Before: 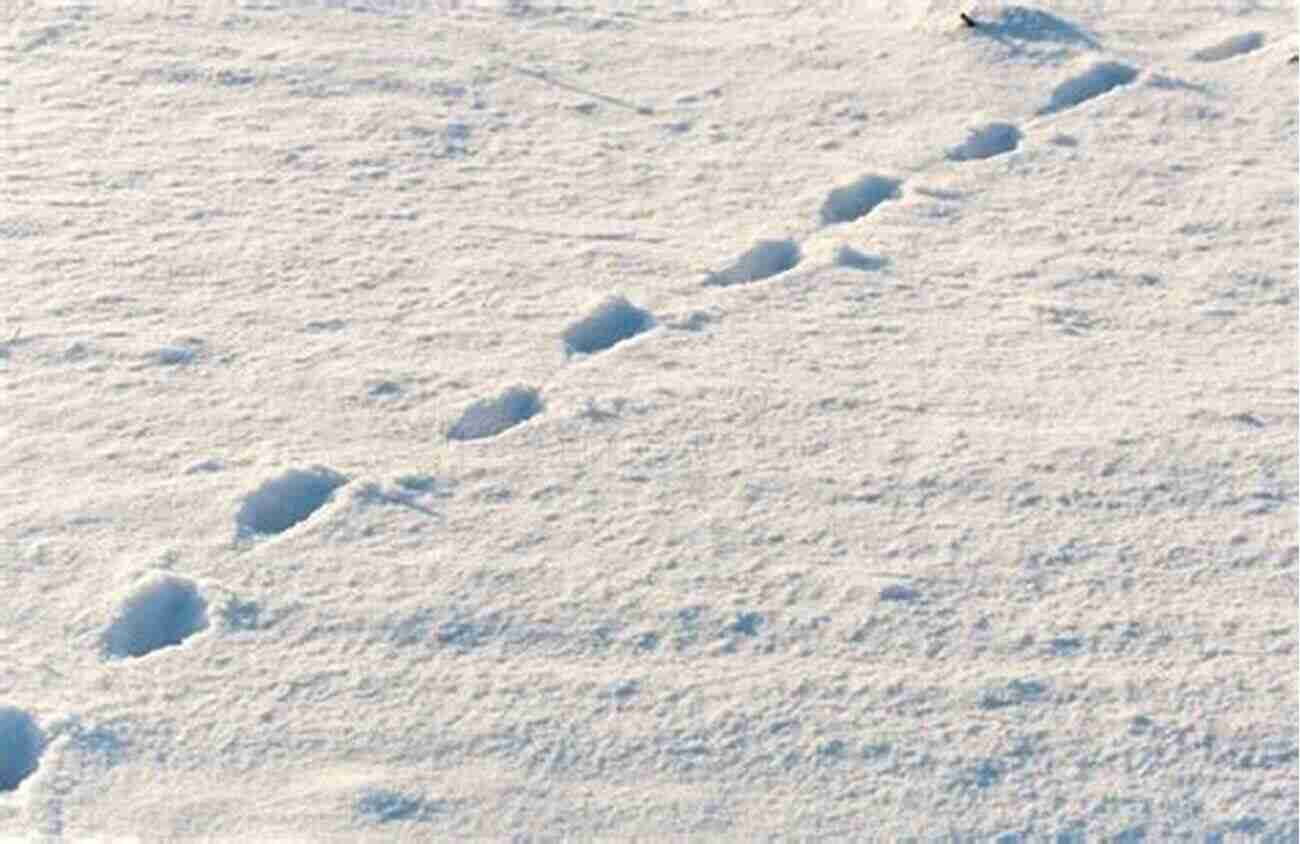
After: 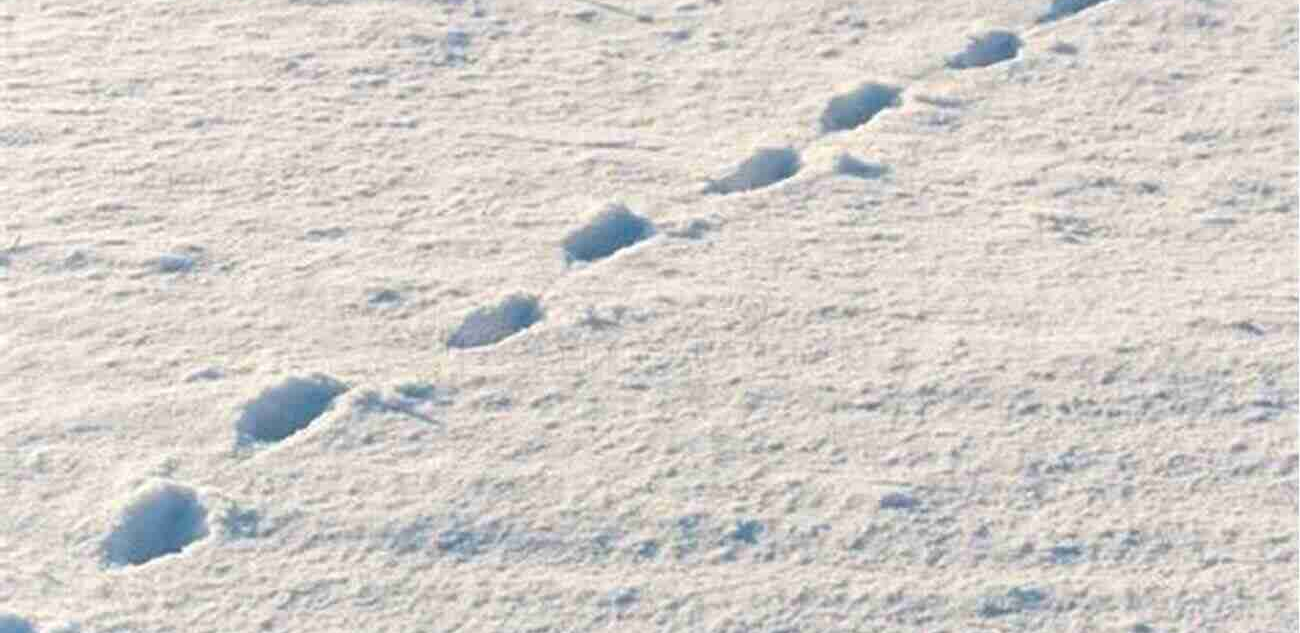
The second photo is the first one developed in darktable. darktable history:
crop: top 11.01%, bottom 13.941%
